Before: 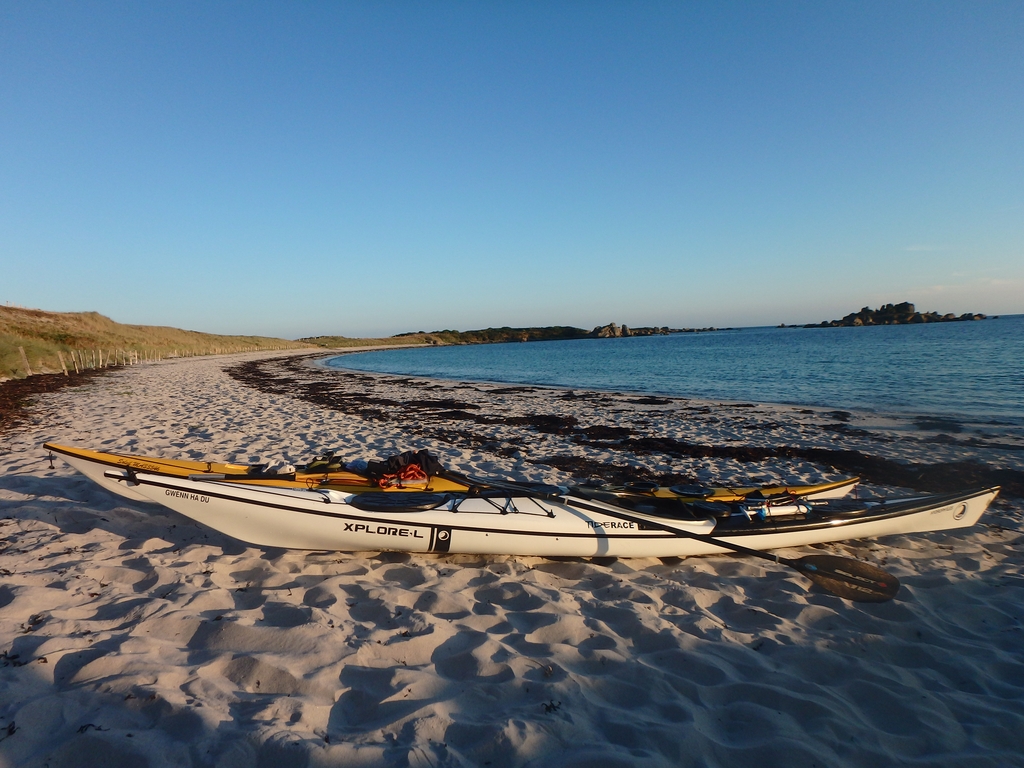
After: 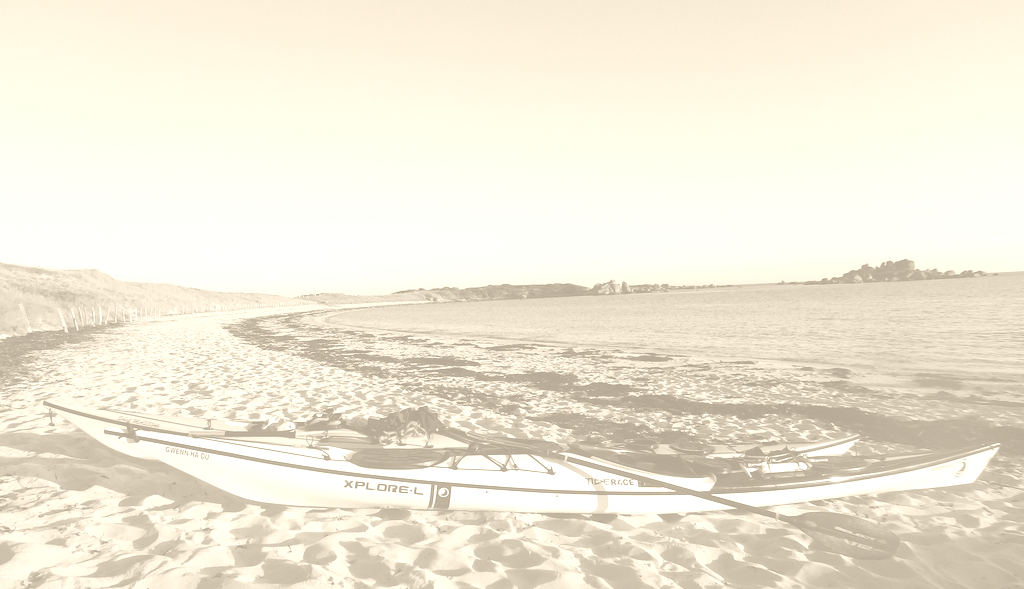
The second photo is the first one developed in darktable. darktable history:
colorize: hue 36°, saturation 71%, lightness 80.79%
crop: top 5.667%, bottom 17.637%
